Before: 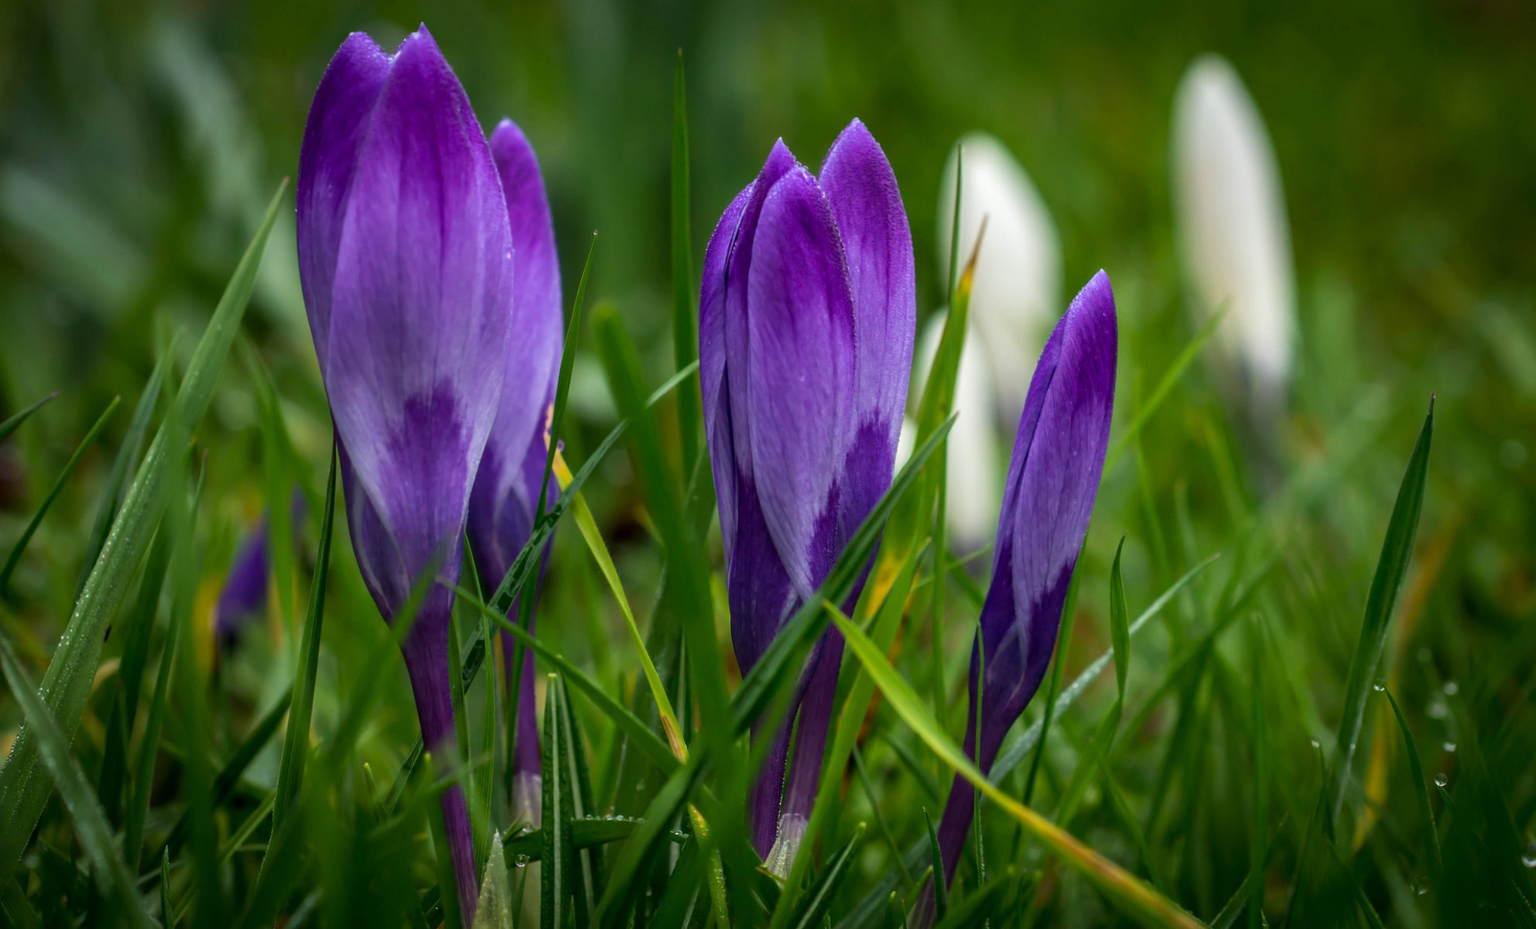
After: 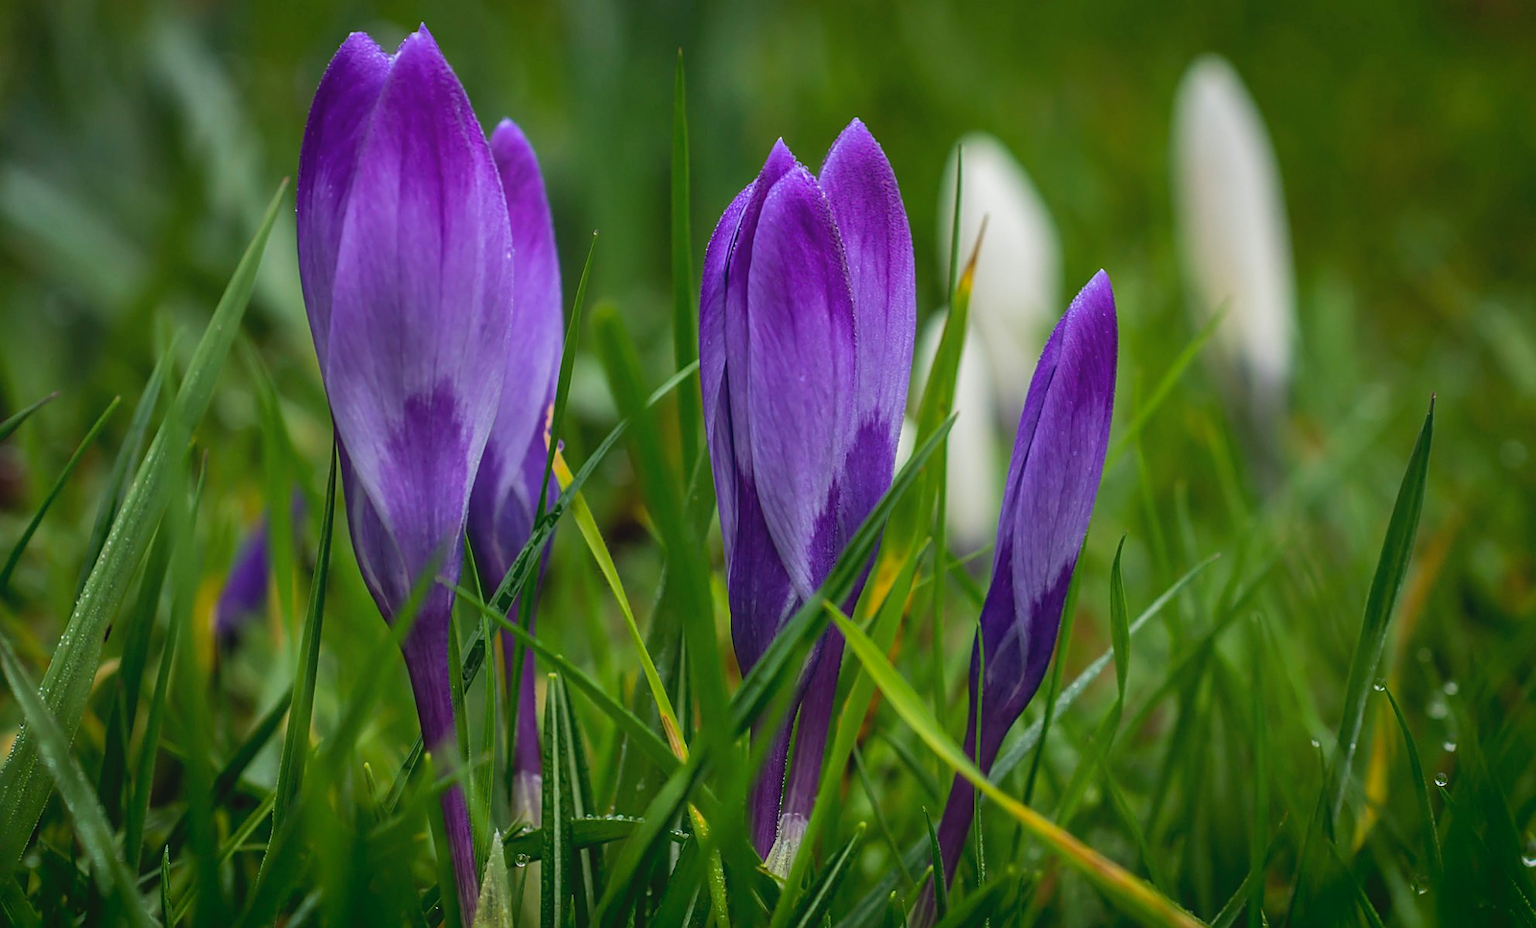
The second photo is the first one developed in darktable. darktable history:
shadows and highlights: low approximation 0.01, soften with gaussian
contrast equalizer: y [[0.535, 0.543, 0.548, 0.548, 0.542, 0.532], [0.5 ×6], [0.5 ×6], [0 ×6], [0 ×6]], mix -0.988
sharpen: on, module defaults
